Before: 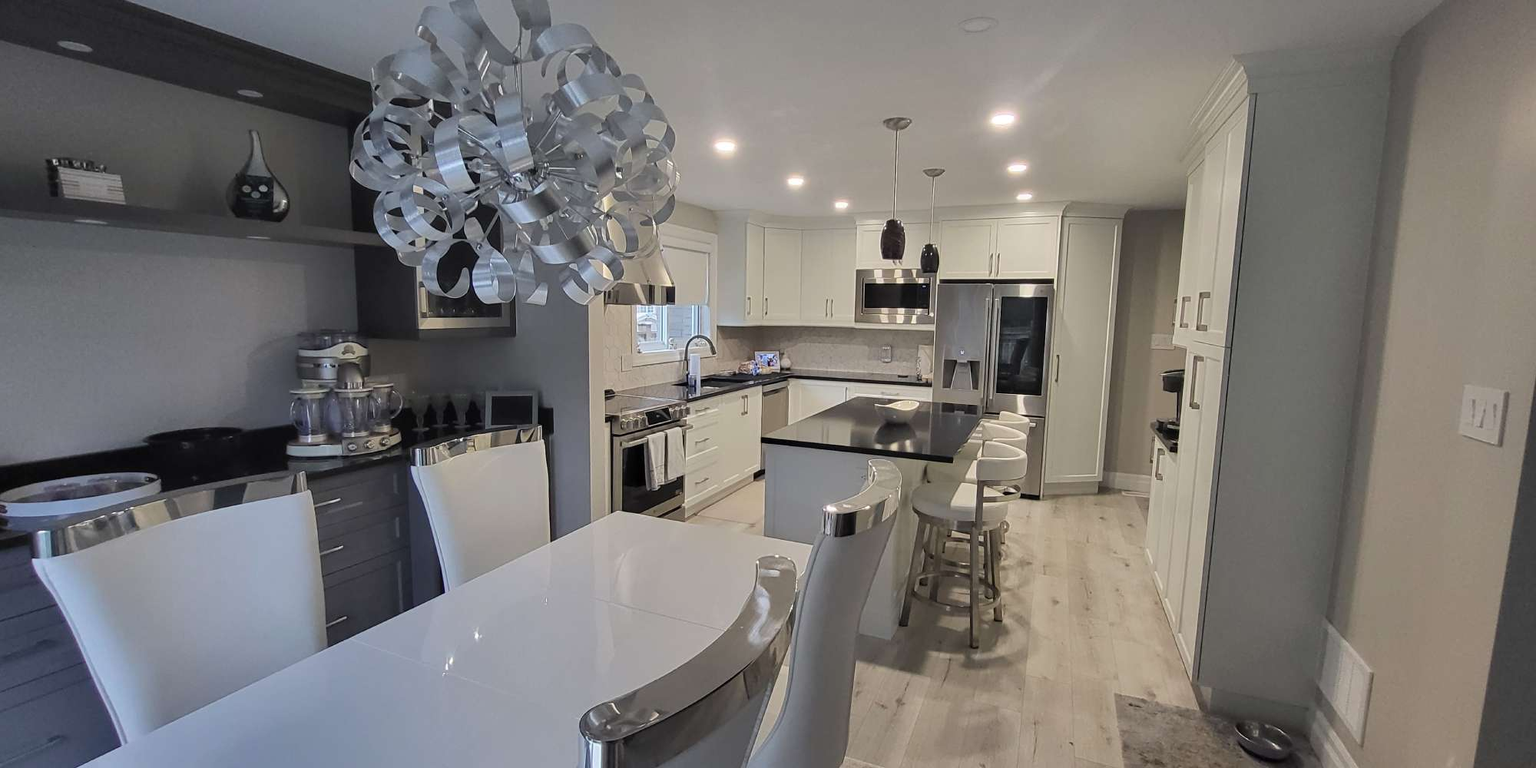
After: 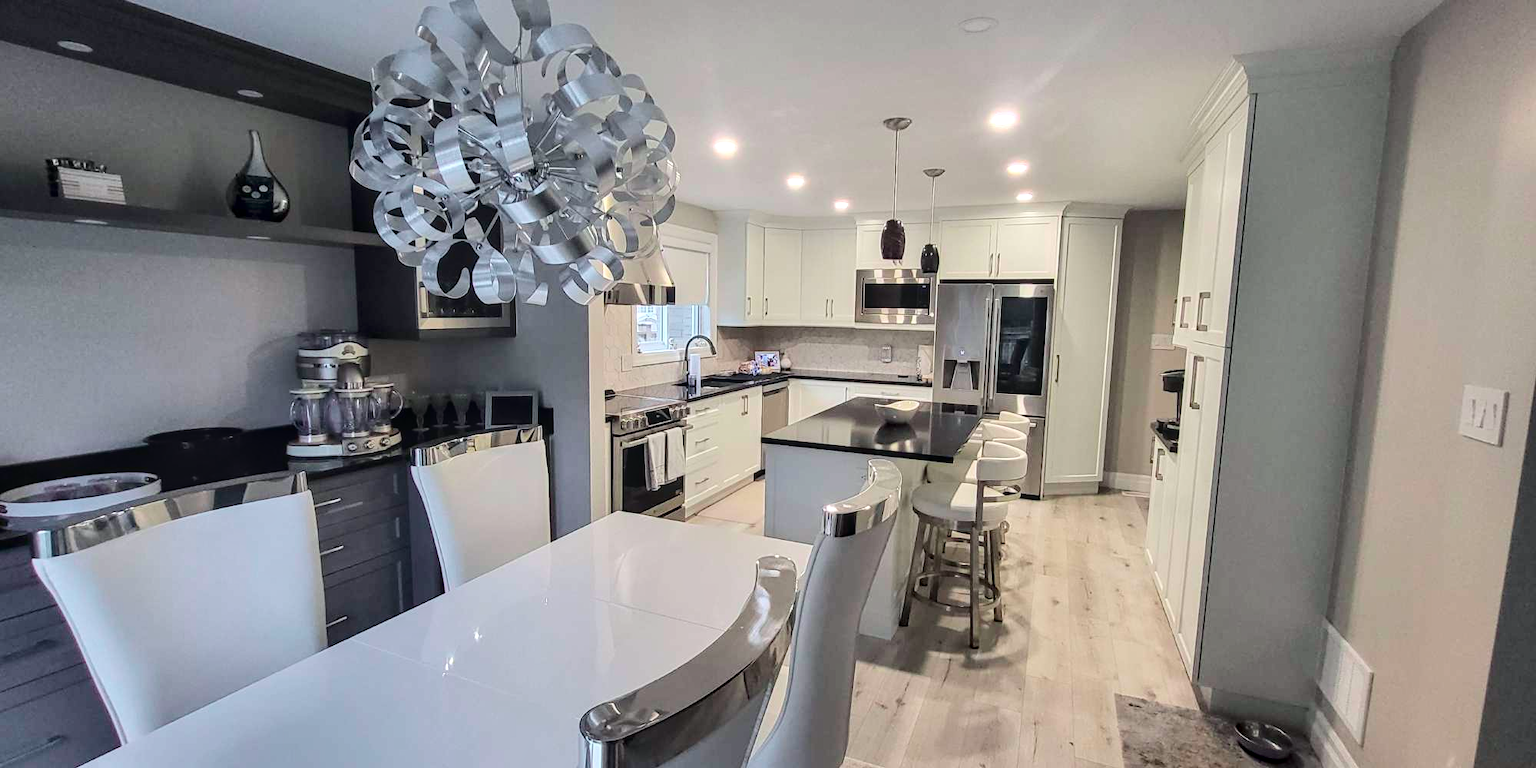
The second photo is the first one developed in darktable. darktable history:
tone curve: curves: ch0 [(0, 0.023) (0.087, 0.065) (0.184, 0.168) (0.45, 0.54) (0.57, 0.683) (0.722, 0.825) (0.877, 0.948) (1, 1)]; ch1 [(0, 0) (0.388, 0.369) (0.44, 0.44) (0.489, 0.481) (0.534, 0.551) (0.657, 0.659) (1, 1)]; ch2 [(0, 0) (0.353, 0.317) (0.408, 0.427) (0.472, 0.46) (0.5, 0.496) (0.537, 0.539) (0.576, 0.592) (0.625, 0.631) (1, 1)], color space Lab, independent channels, preserve colors none
local contrast: on, module defaults
